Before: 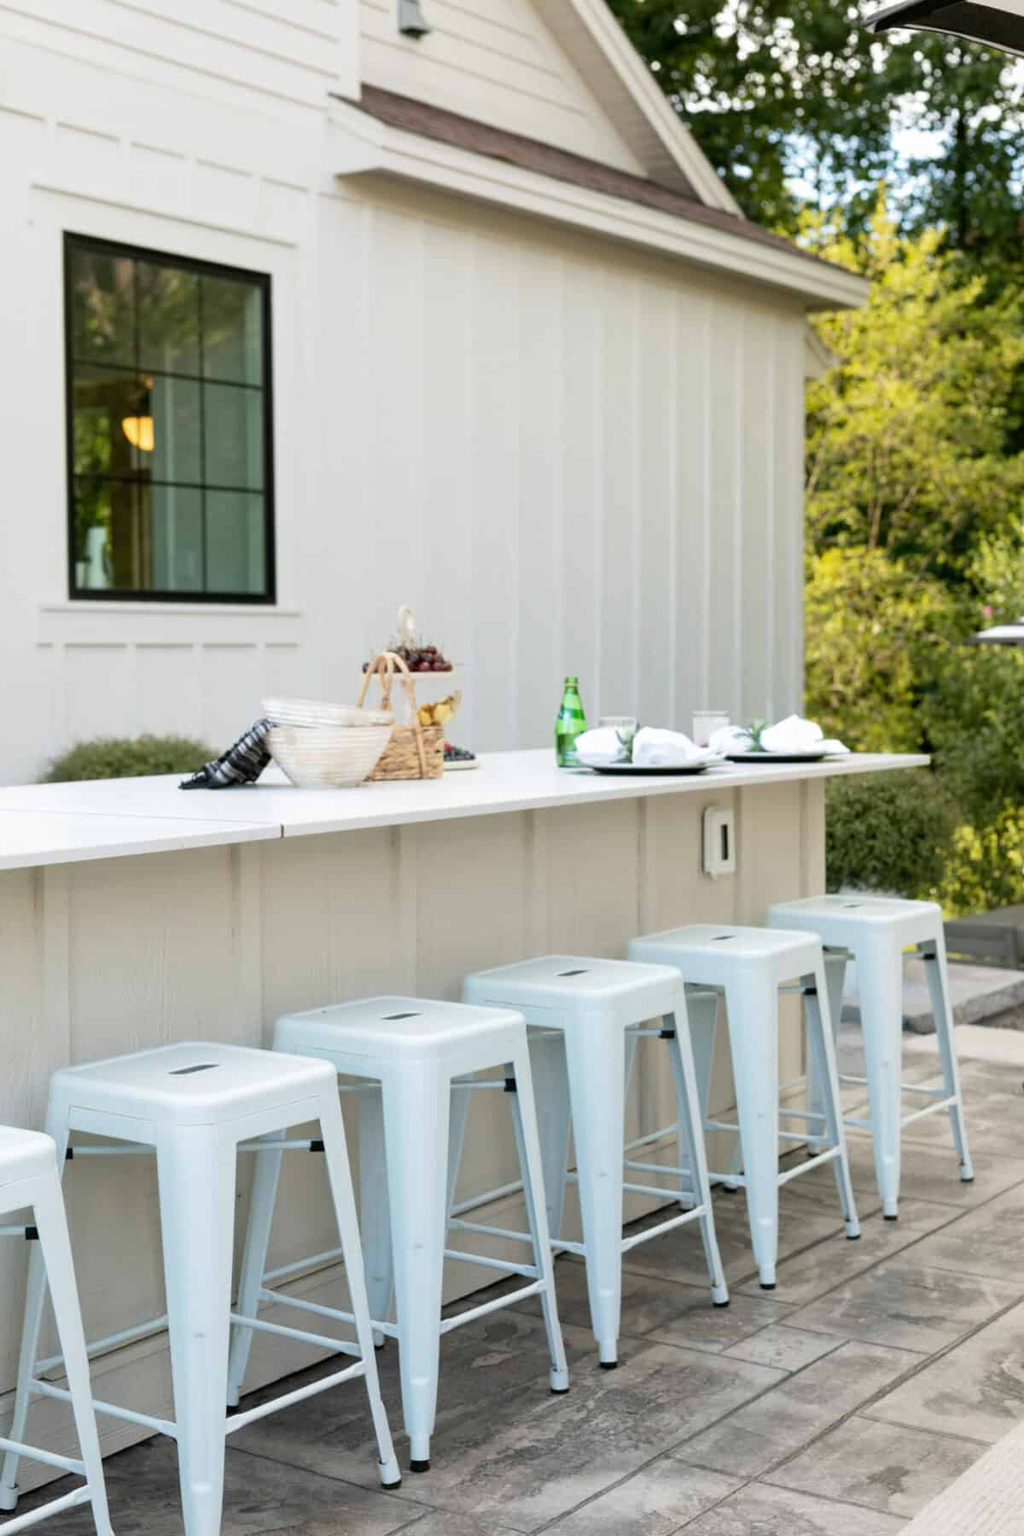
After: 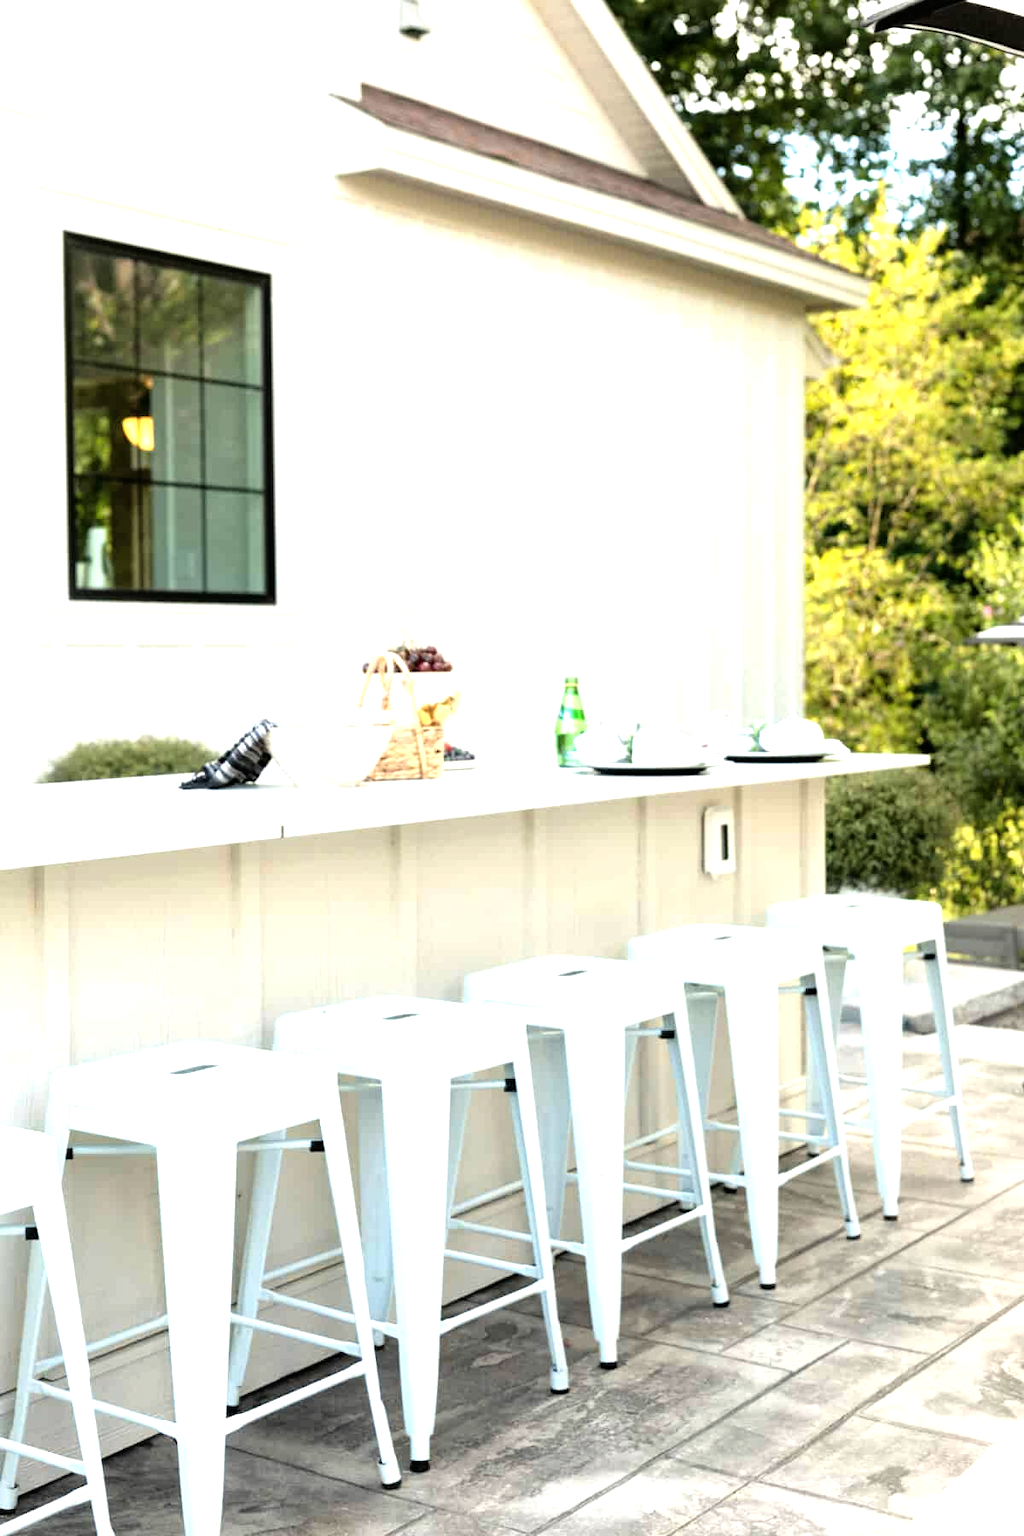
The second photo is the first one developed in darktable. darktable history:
color balance rgb: highlights gain › luminance 6.166%, highlights gain › chroma 1.254%, highlights gain › hue 89.77°, perceptual saturation grading › global saturation -2.518%
tone equalizer: -8 EV -1.09 EV, -7 EV -0.988 EV, -6 EV -0.847 EV, -5 EV -0.556 EV, -3 EV 0.61 EV, -2 EV 0.874 EV, -1 EV 1.01 EV, +0 EV 1.08 EV
